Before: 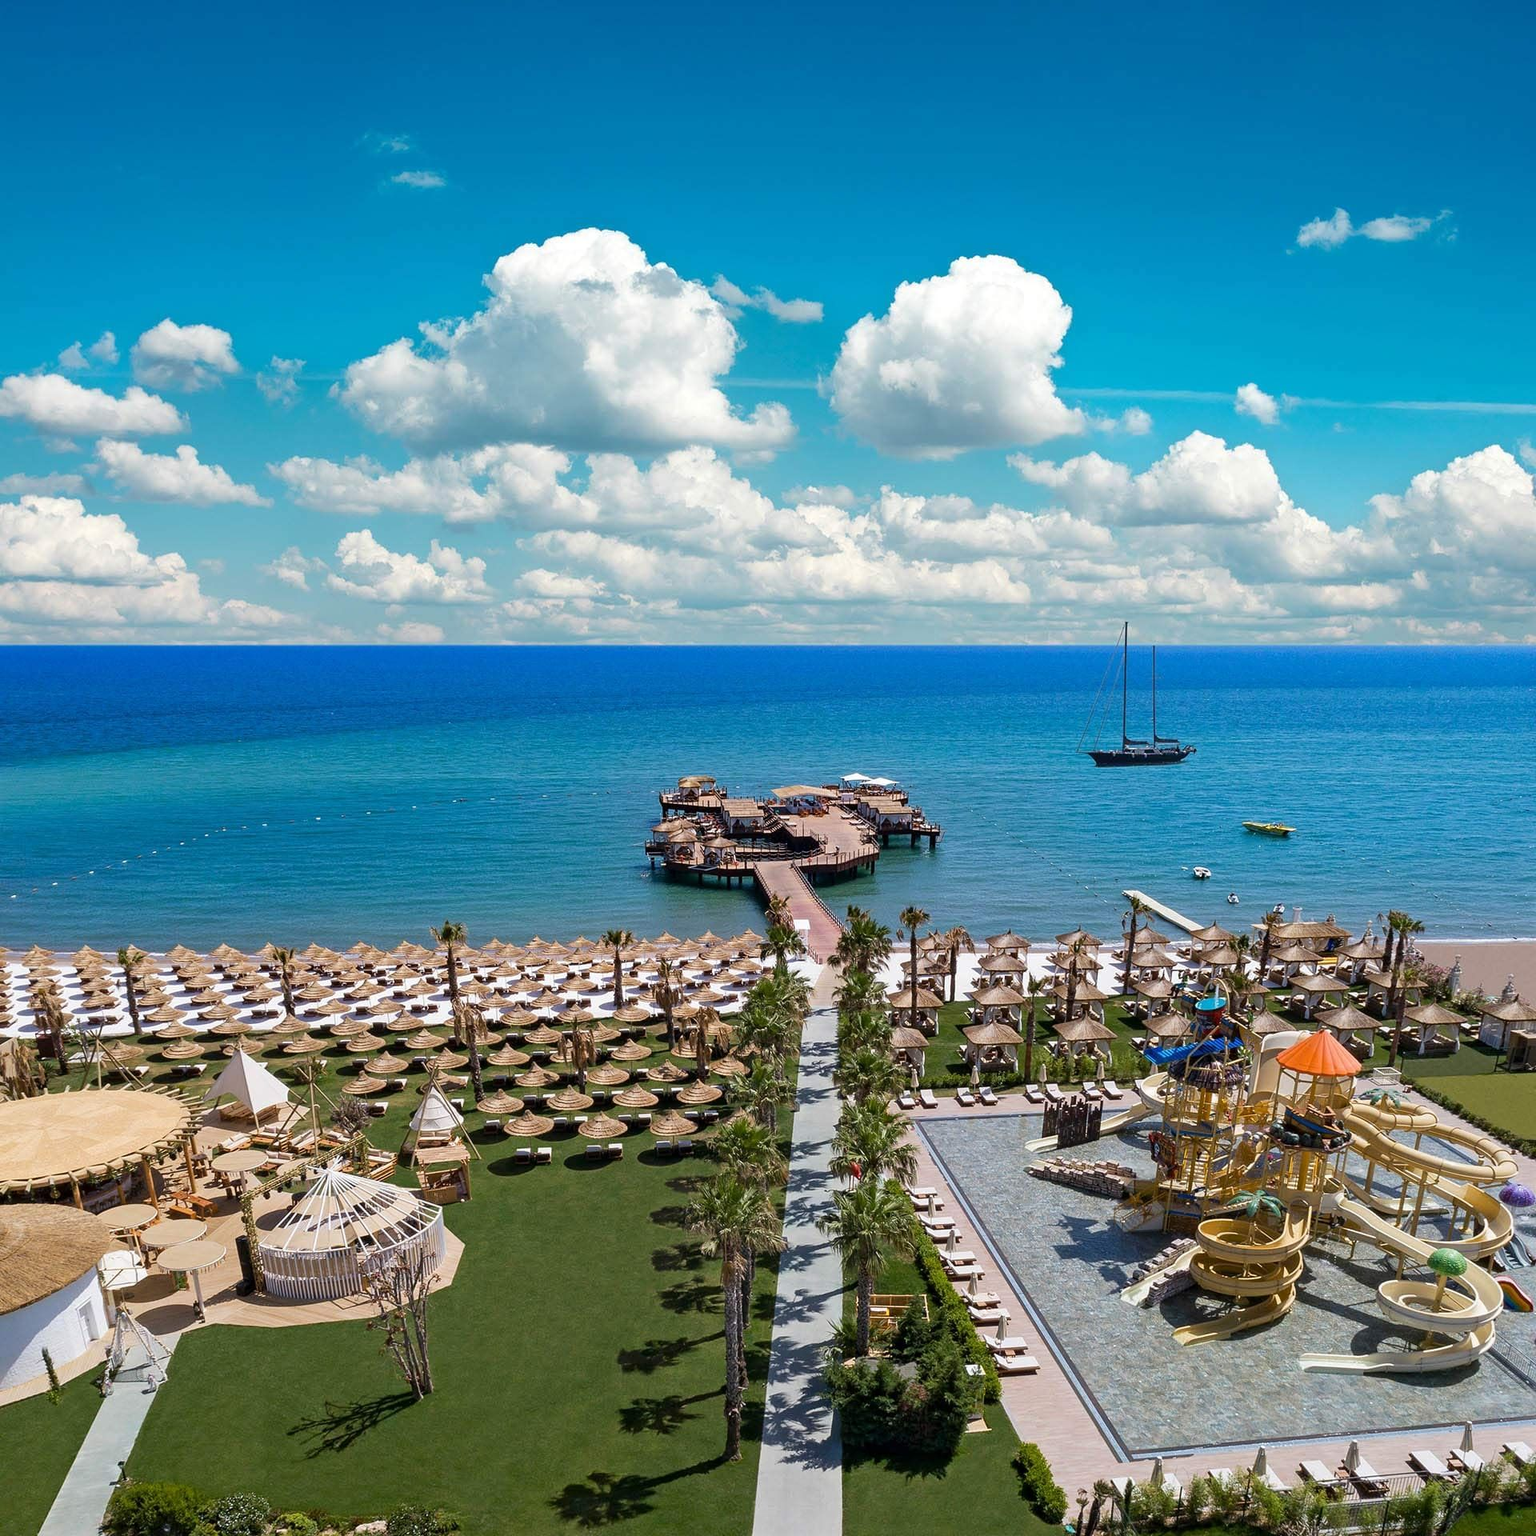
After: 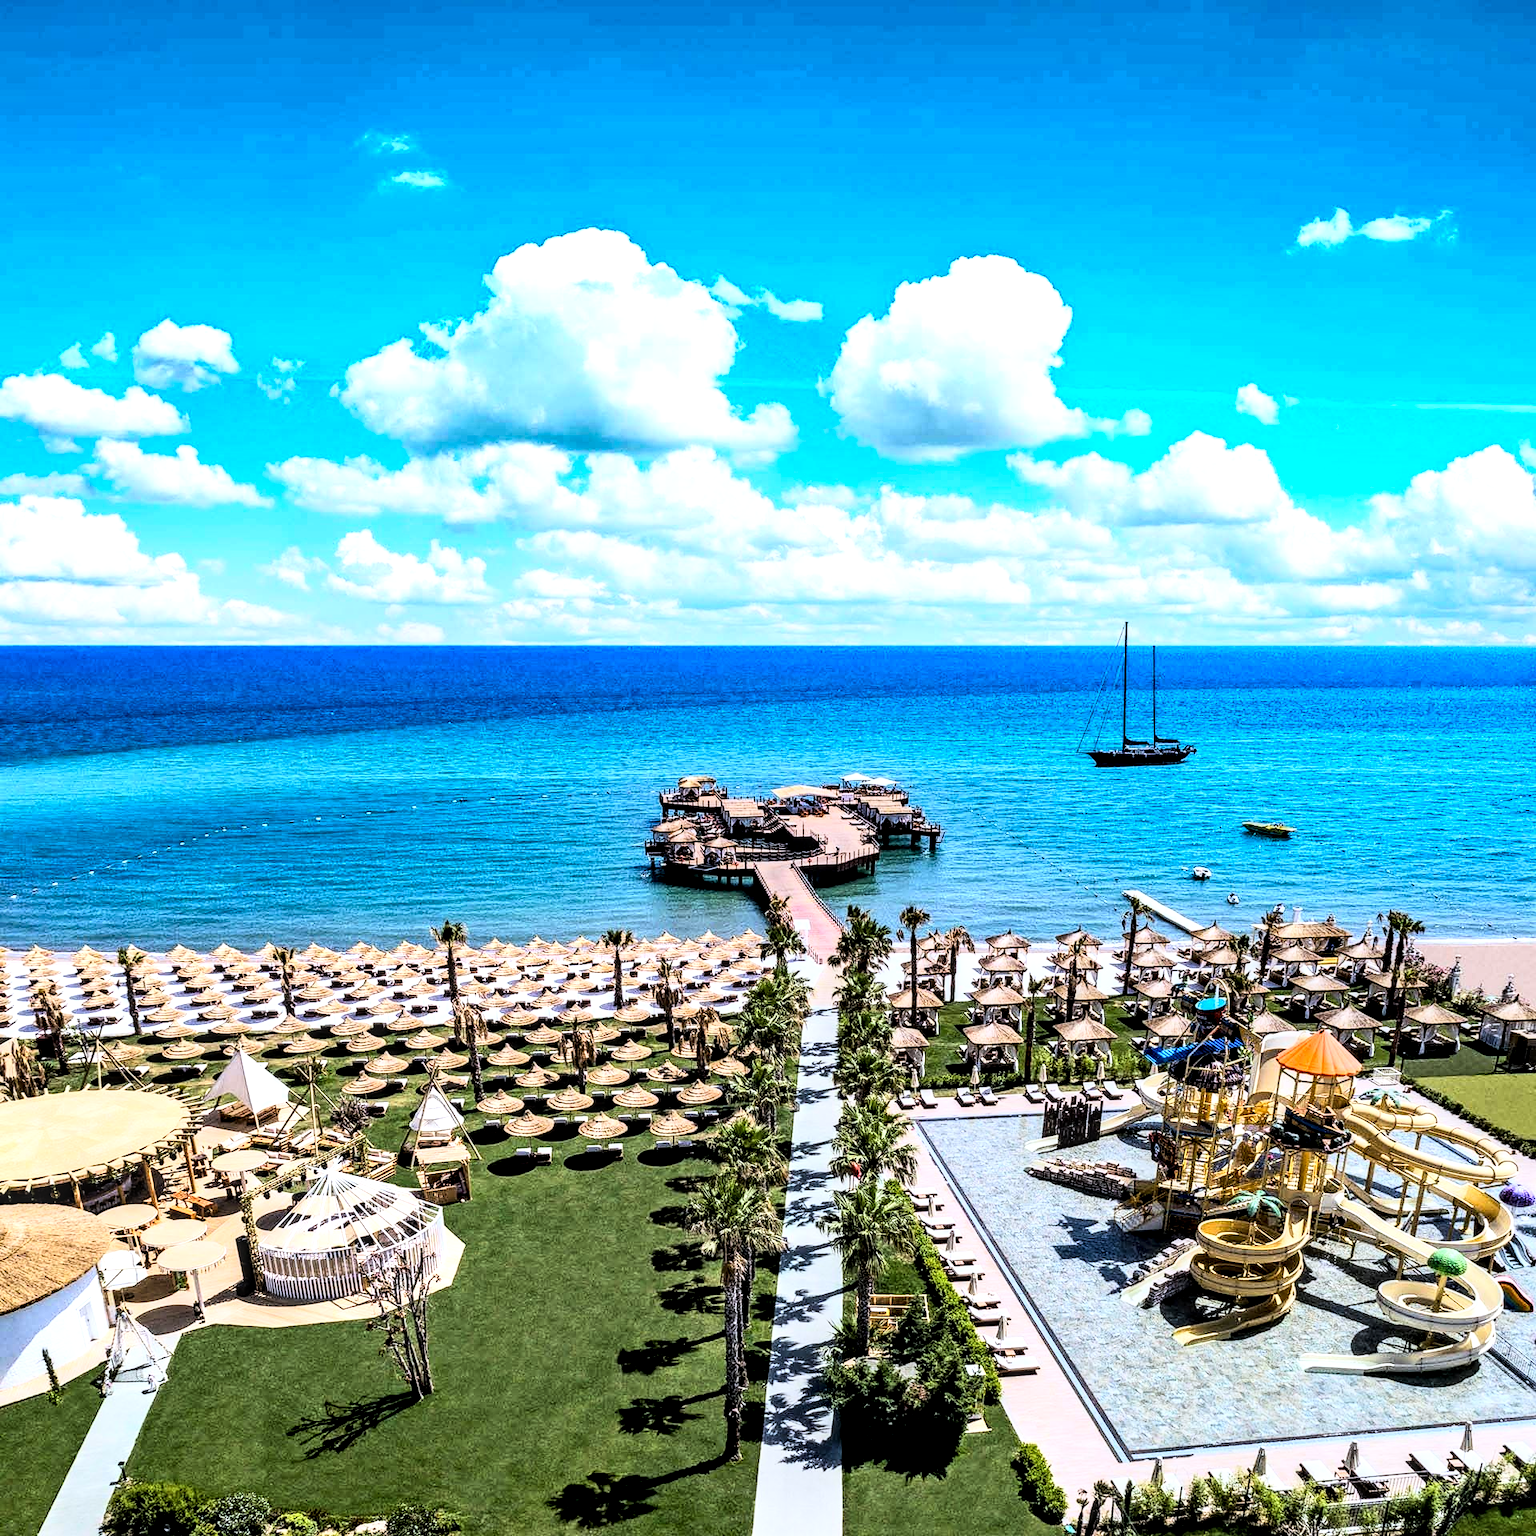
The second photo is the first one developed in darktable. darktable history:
rgb curve: curves: ch0 [(0, 0) (0.21, 0.15) (0.24, 0.21) (0.5, 0.75) (0.75, 0.96) (0.89, 0.99) (1, 1)]; ch1 [(0, 0.02) (0.21, 0.13) (0.25, 0.2) (0.5, 0.67) (0.75, 0.9) (0.89, 0.97) (1, 1)]; ch2 [(0, 0.02) (0.21, 0.13) (0.25, 0.2) (0.5, 0.67) (0.75, 0.9) (0.89, 0.97) (1, 1)], compensate middle gray true
shadows and highlights: shadows 43.71, white point adjustment -1.46, soften with gaussian
white balance: red 0.967, blue 1.049
local contrast: detail 160%
